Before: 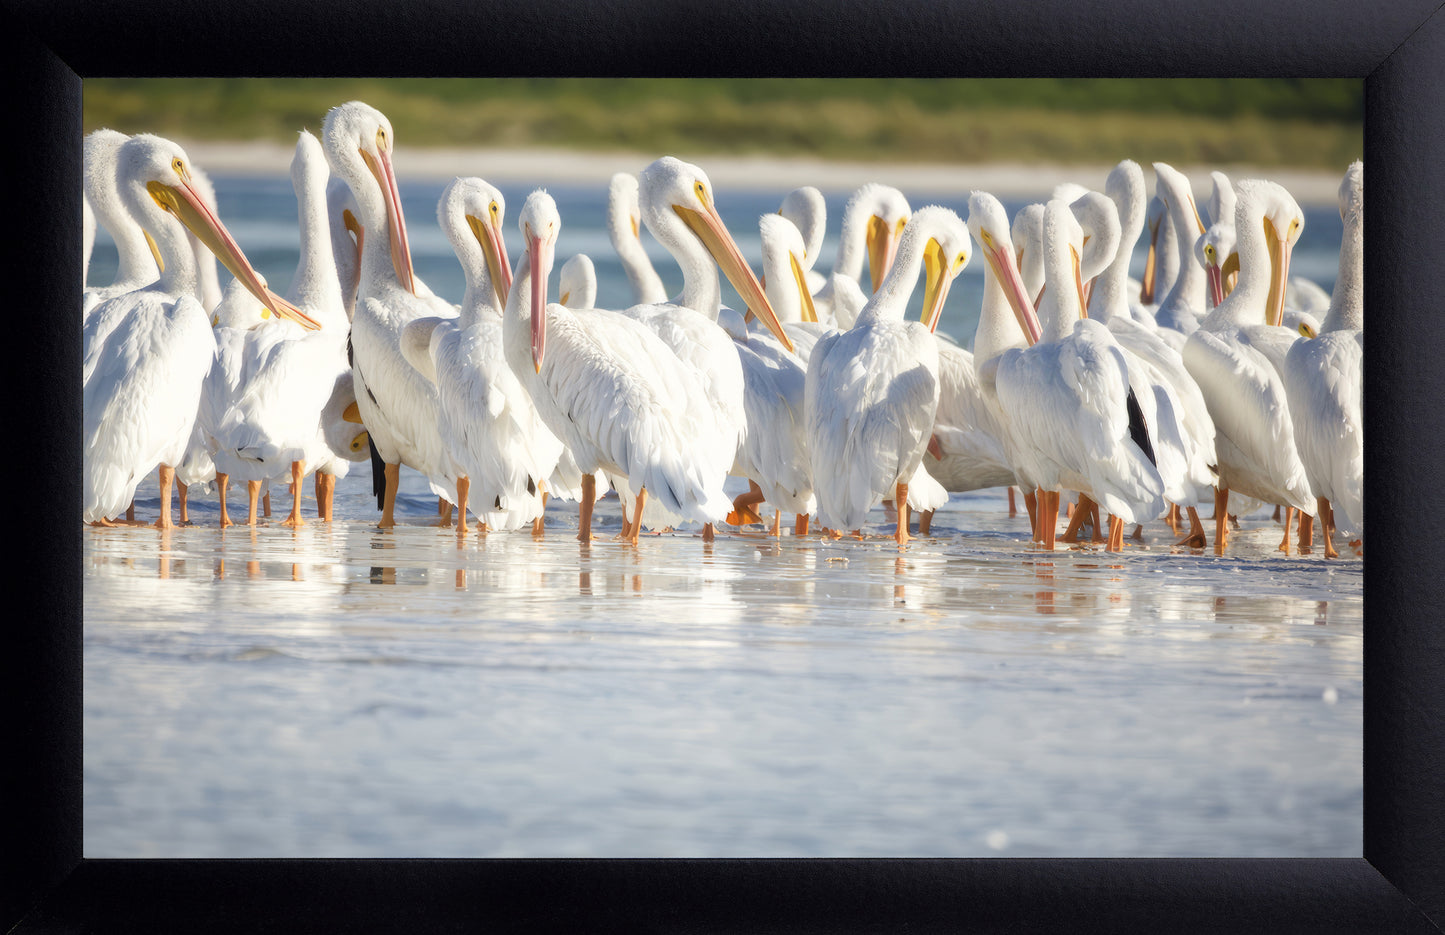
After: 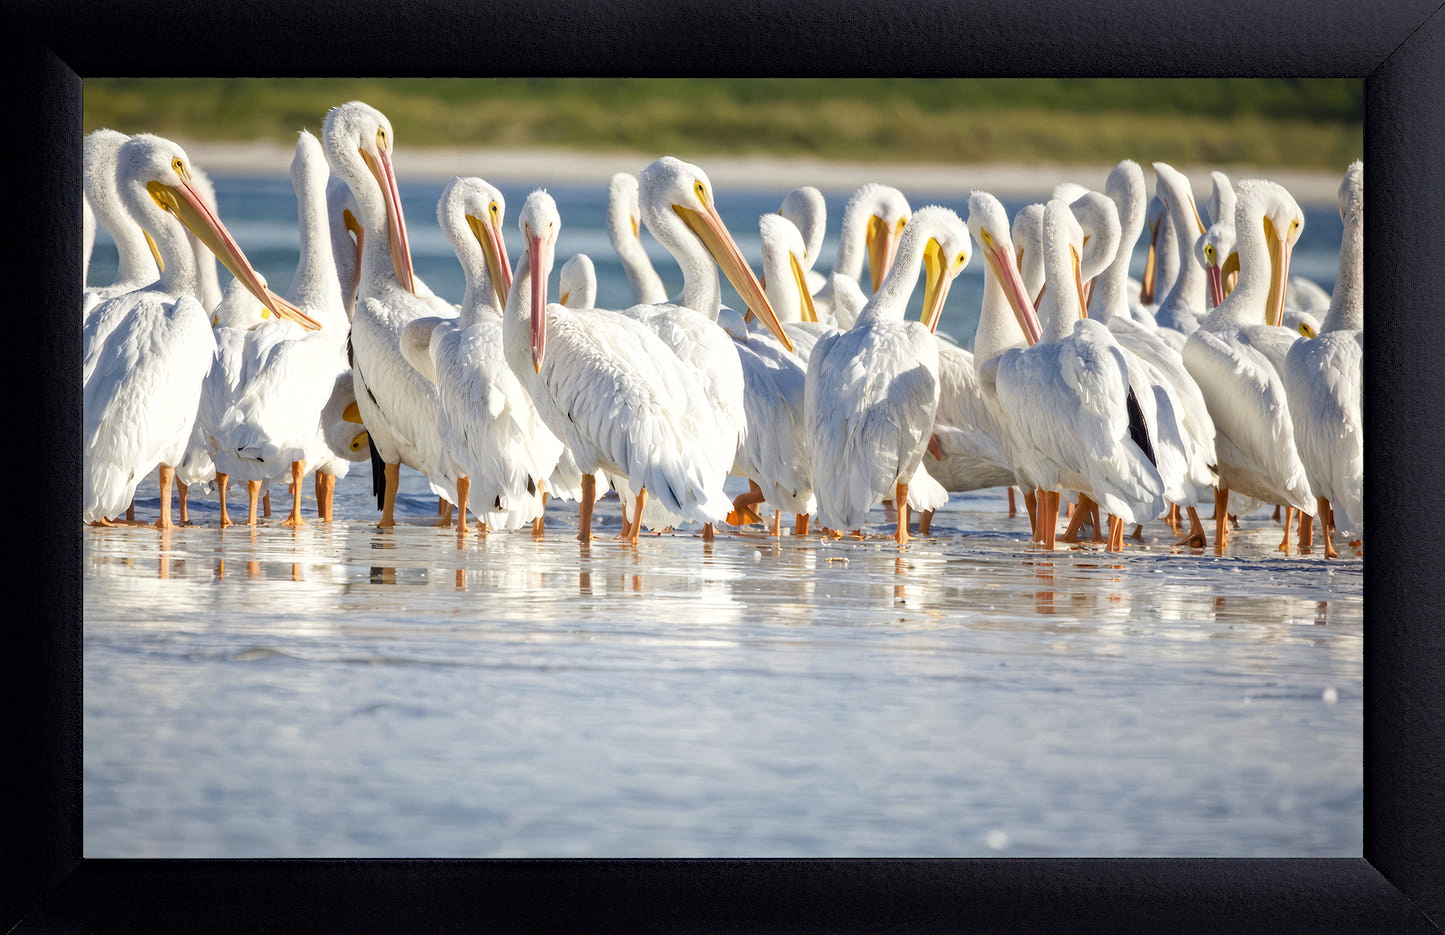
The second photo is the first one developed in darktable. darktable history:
contrast equalizer: y [[0.5, 0.5, 0.5, 0.539, 0.64, 0.611], [0.5 ×6], [0.5 ×6], [0 ×6], [0 ×6]], mix 0.576
haze removal: compatibility mode true, adaptive false
